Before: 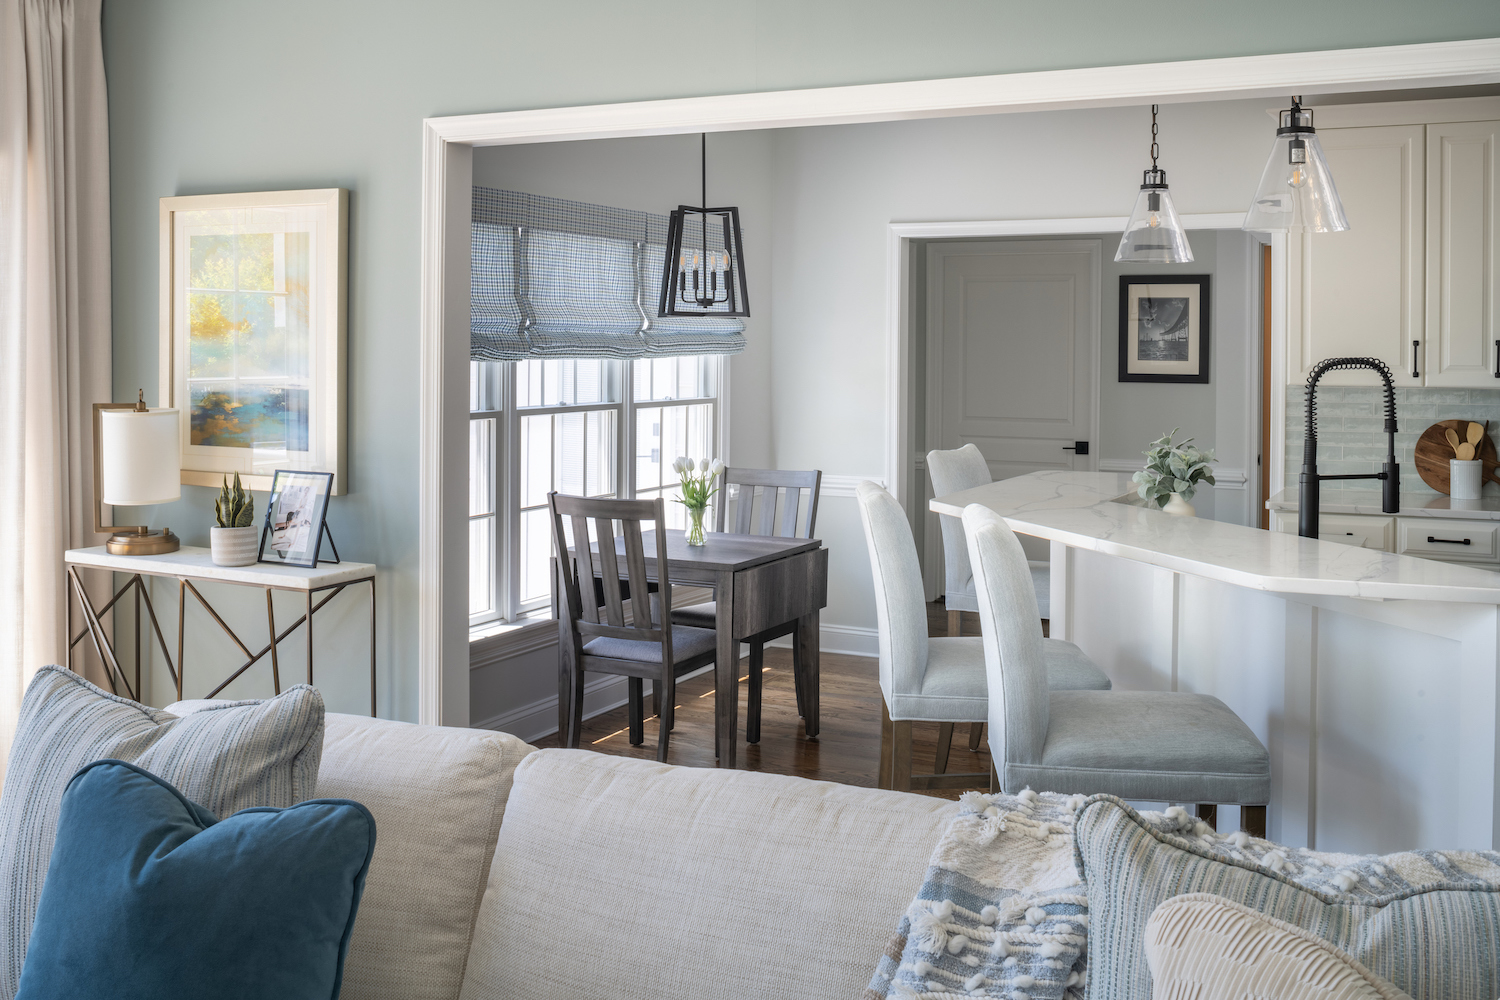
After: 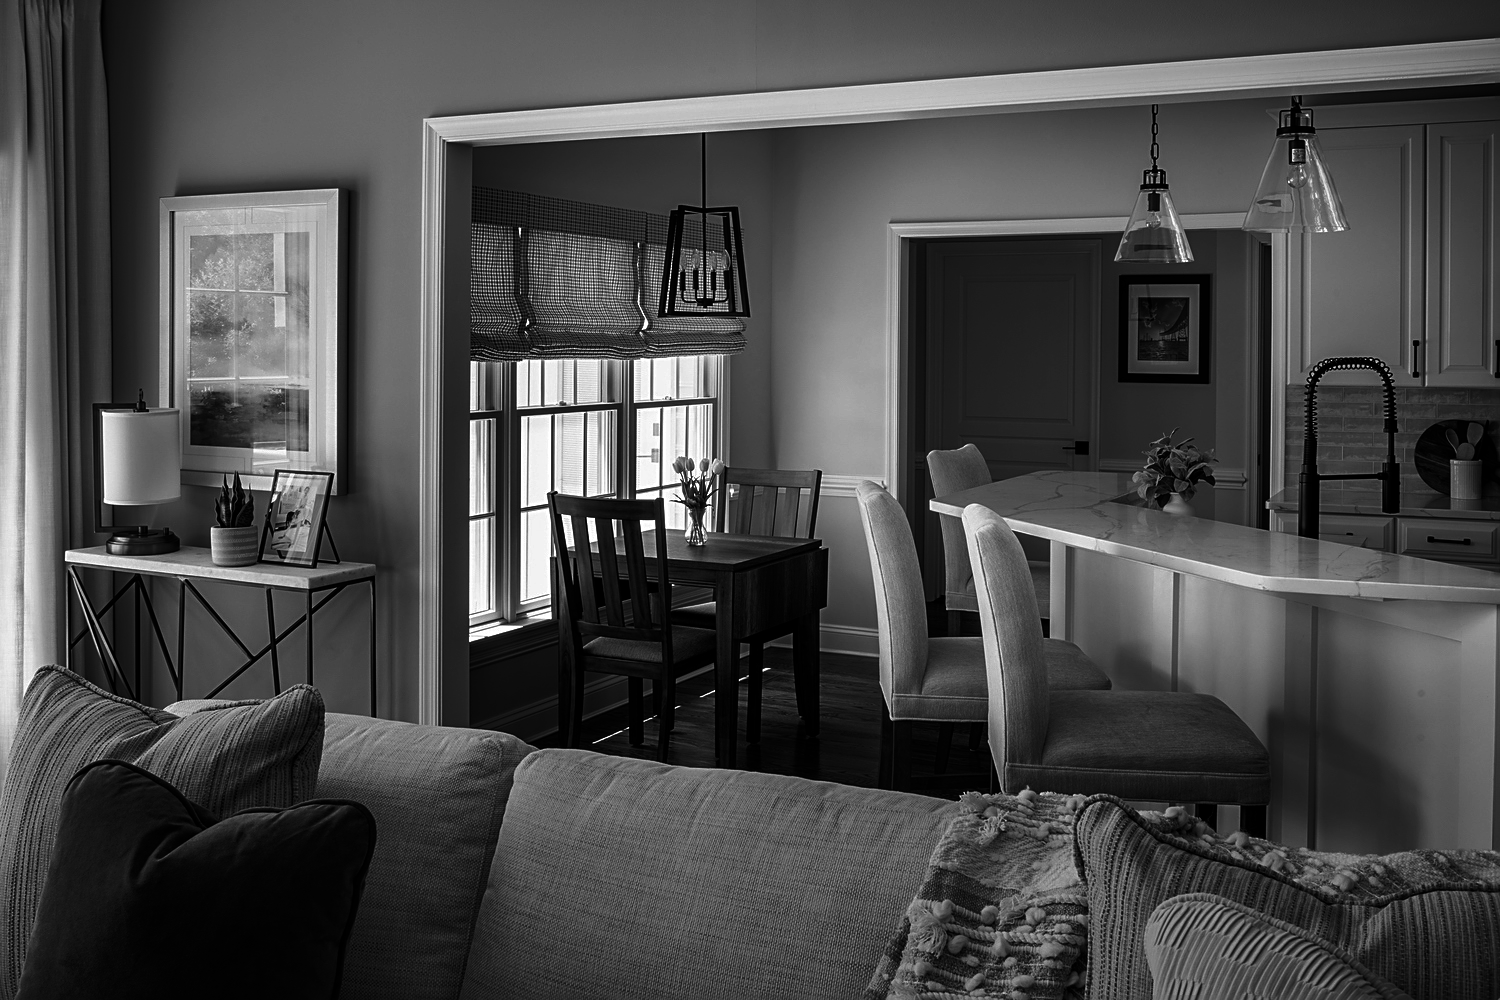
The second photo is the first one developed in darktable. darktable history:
sharpen: on, module defaults
color calibration: output gray [0.22, 0.42, 0.37, 0], gray › normalize channels true, illuminant same as pipeline (D50), adaptation XYZ, x 0.346, y 0.359, gamut compression 0
contrast brightness saturation: contrast 0.02, brightness -1, saturation -1
color balance: lift [1.005, 0.99, 1.007, 1.01], gamma [1, 0.979, 1.011, 1.021], gain [0.923, 1.098, 1.025, 0.902], input saturation 90.45%, contrast 7.73%, output saturation 105.91%
